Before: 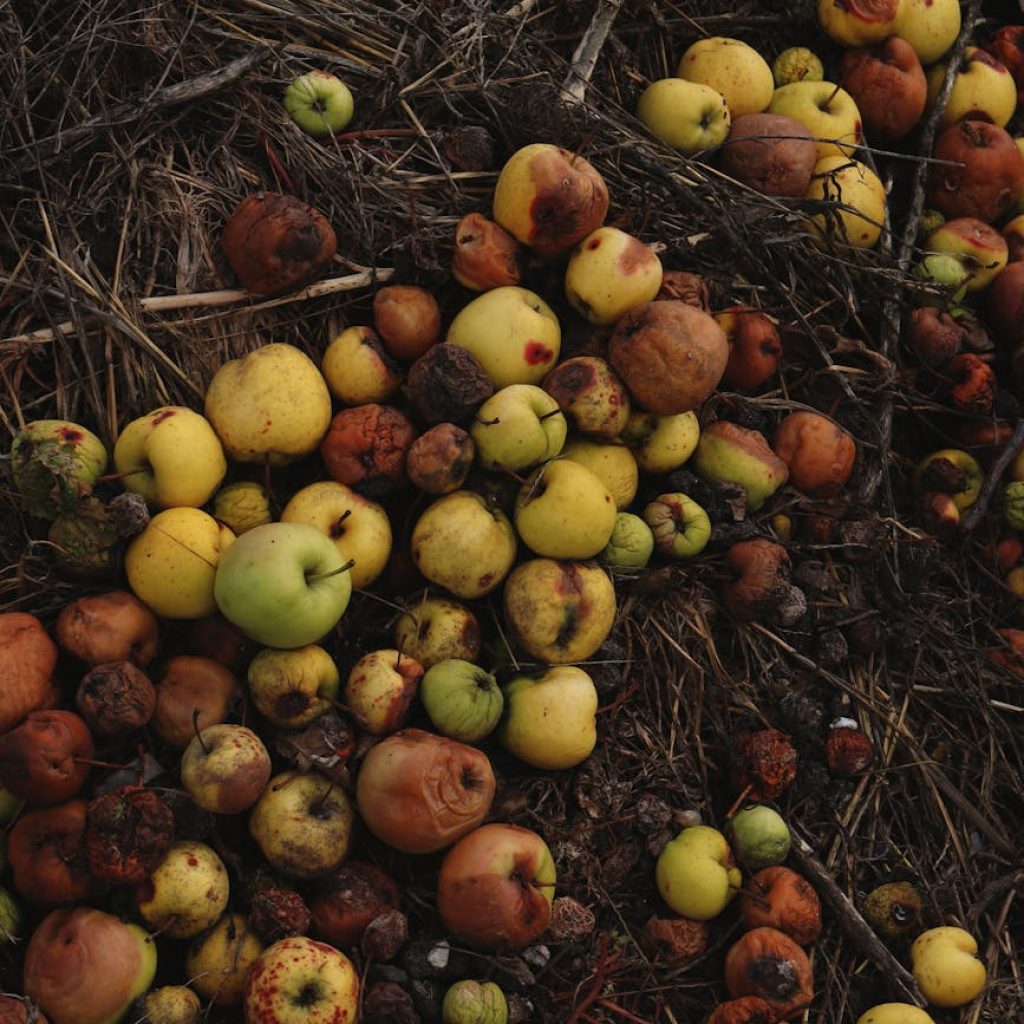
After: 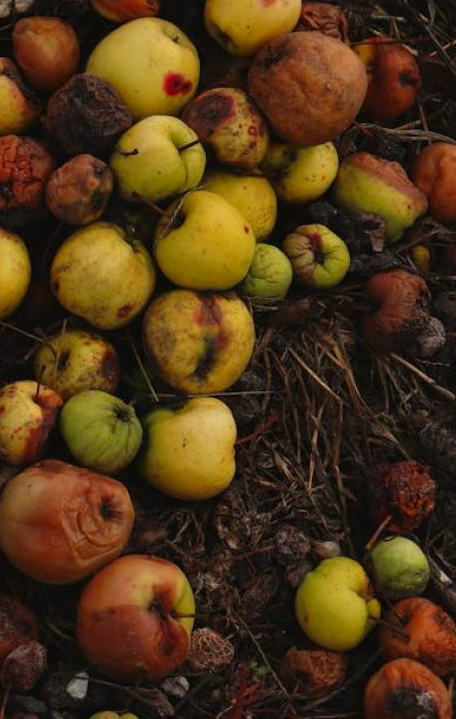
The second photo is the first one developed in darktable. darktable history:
crop: left 35.343%, top 26.301%, right 20.118%, bottom 3.446%
contrast brightness saturation: saturation 0.176
